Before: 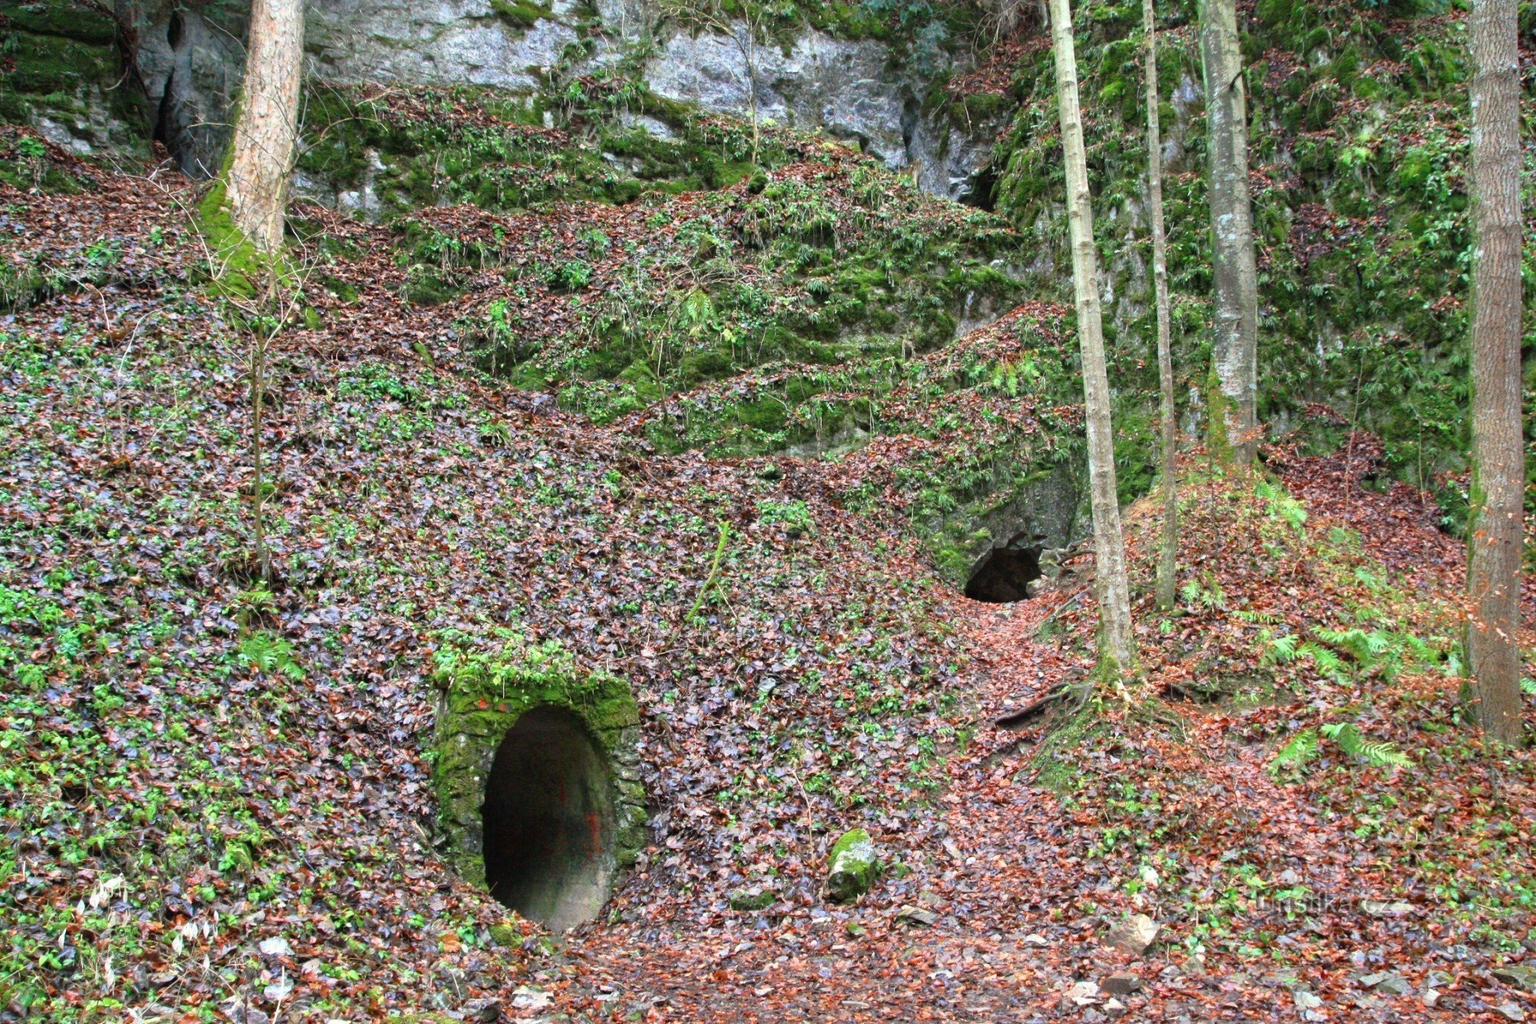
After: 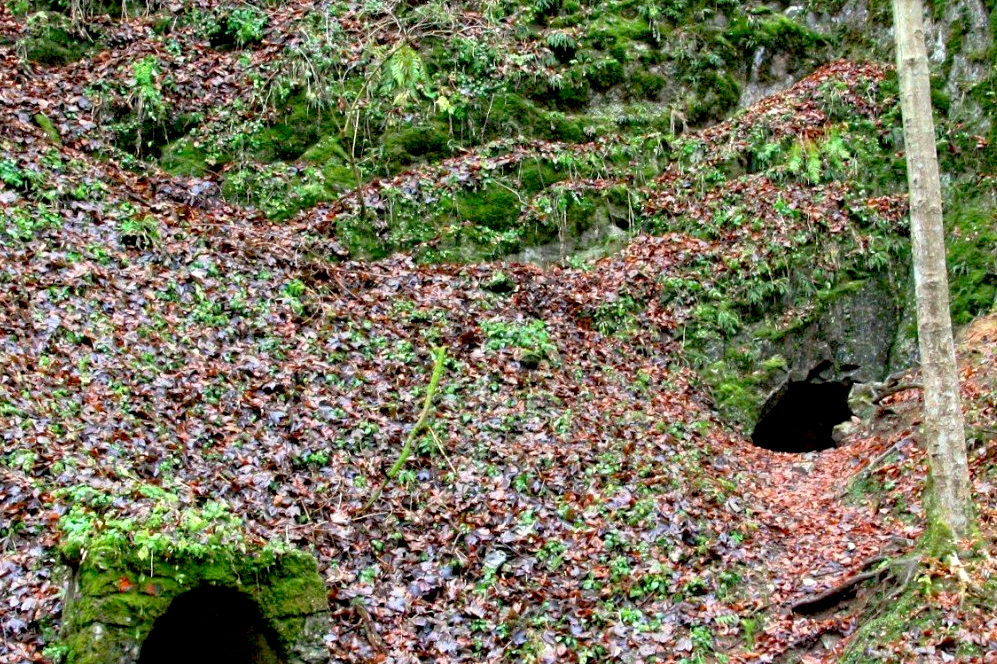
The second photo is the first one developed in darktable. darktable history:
crop: left 25.249%, top 24.913%, right 24.865%, bottom 25.247%
exposure: black level correction 0.025, exposure 0.181 EV, compensate highlight preservation false
